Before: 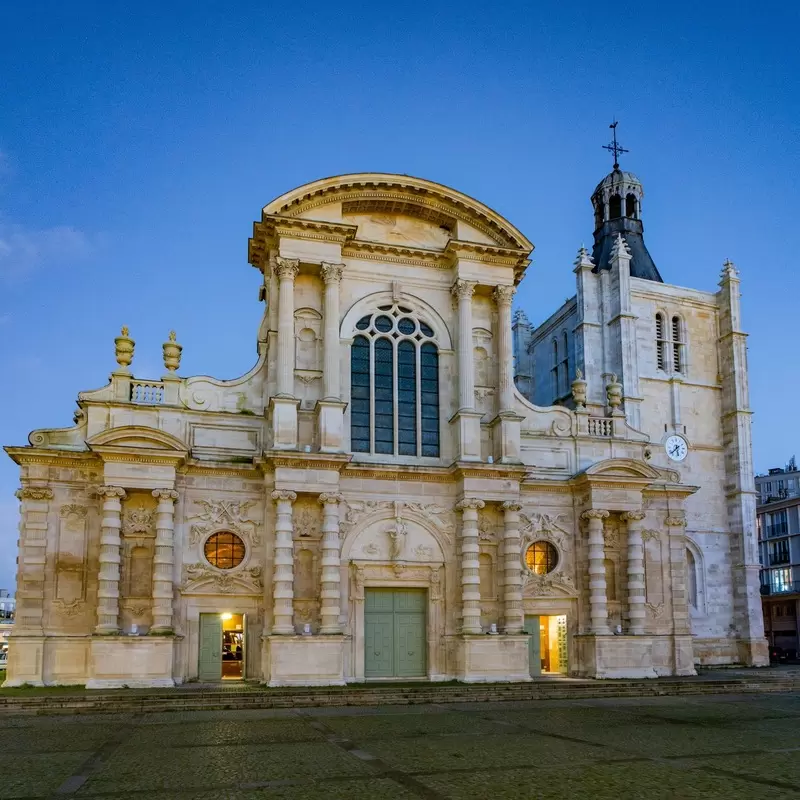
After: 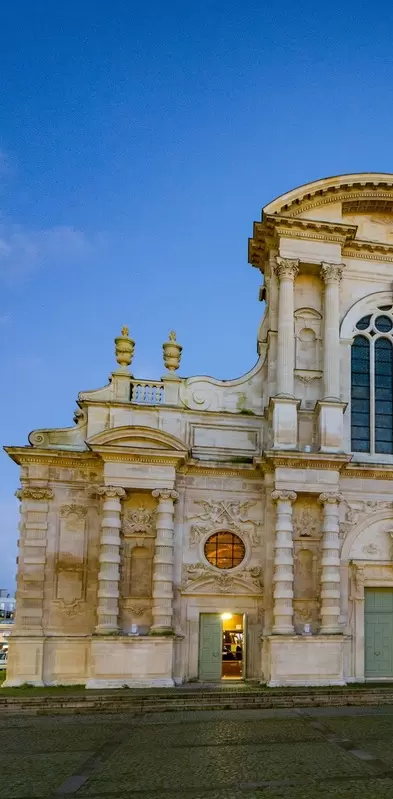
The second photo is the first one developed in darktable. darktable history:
crop and rotate: left 0.006%, top 0%, right 50.821%
